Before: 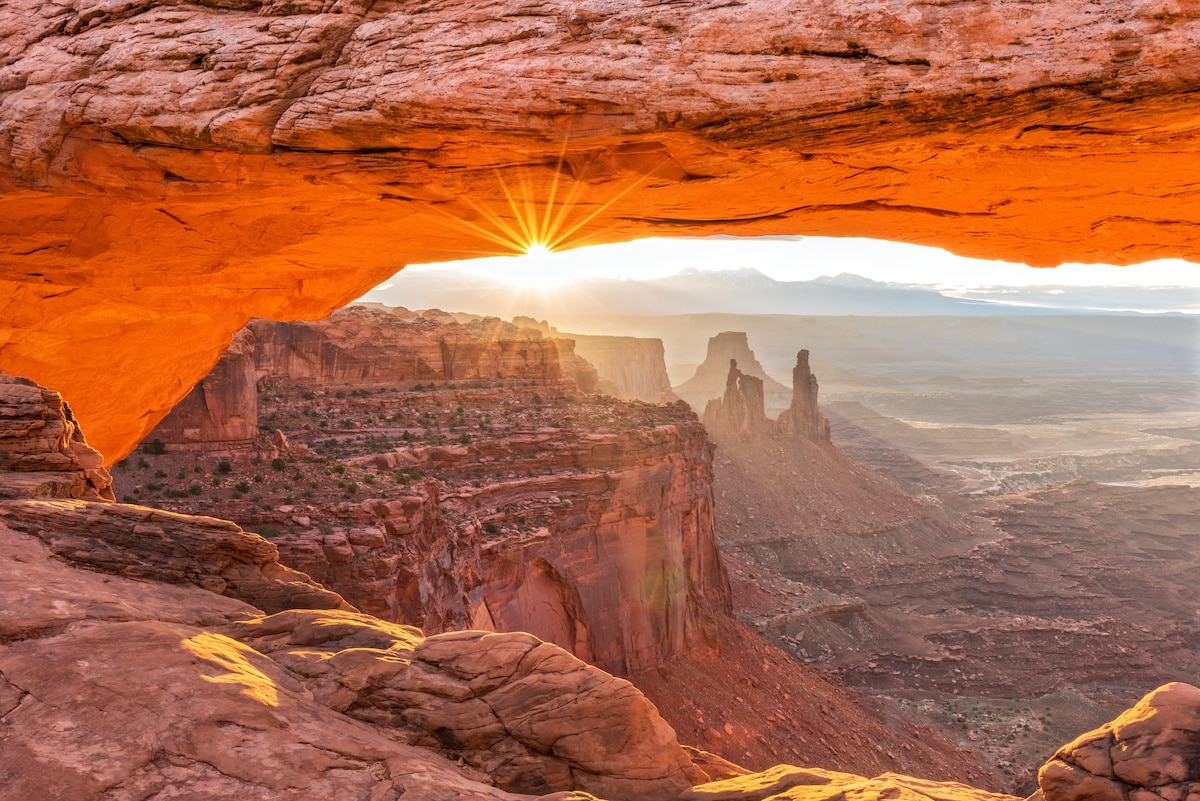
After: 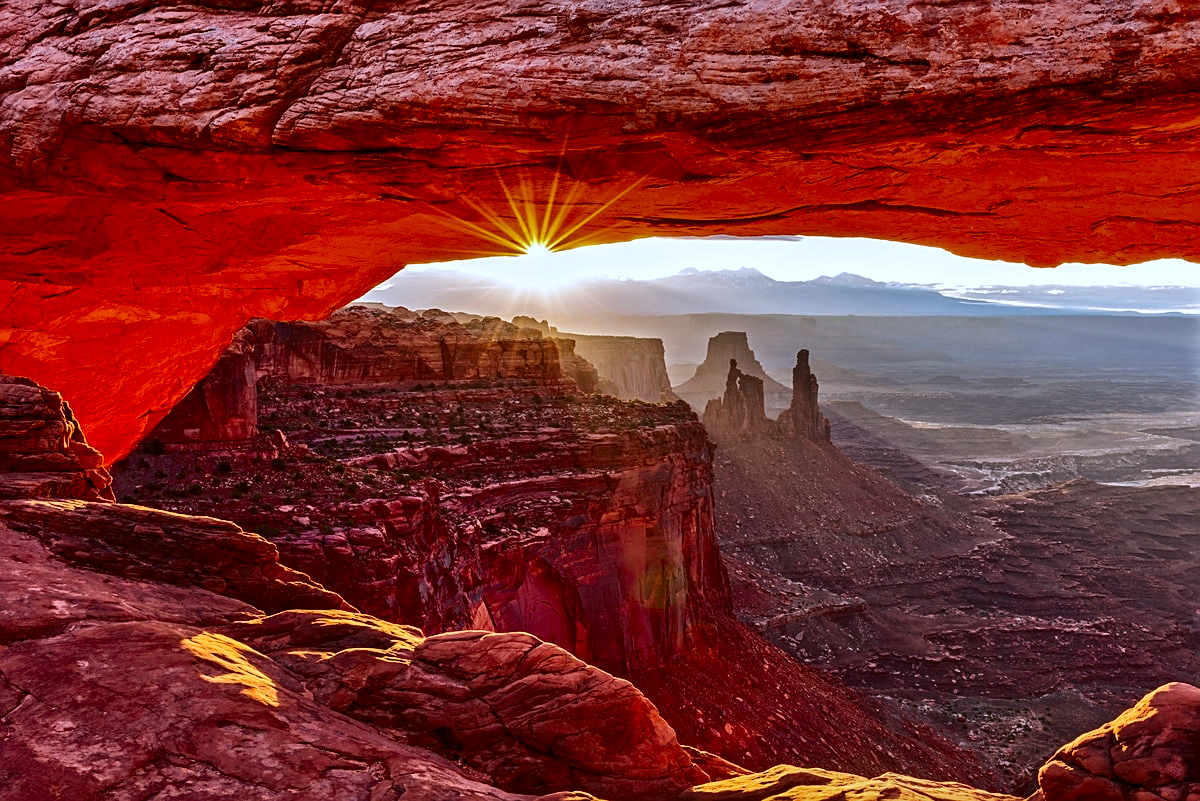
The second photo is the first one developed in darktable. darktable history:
contrast brightness saturation: contrast 0.094, brightness -0.602, saturation 0.173
shadows and highlights: low approximation 0.01, soften with gaussian
sharpen: on, module defaults
color calibration: illuminant as shot in camera, x 0.37, y 0.382, temperature 4320.31 K
tone equalizer: on, module defaults
